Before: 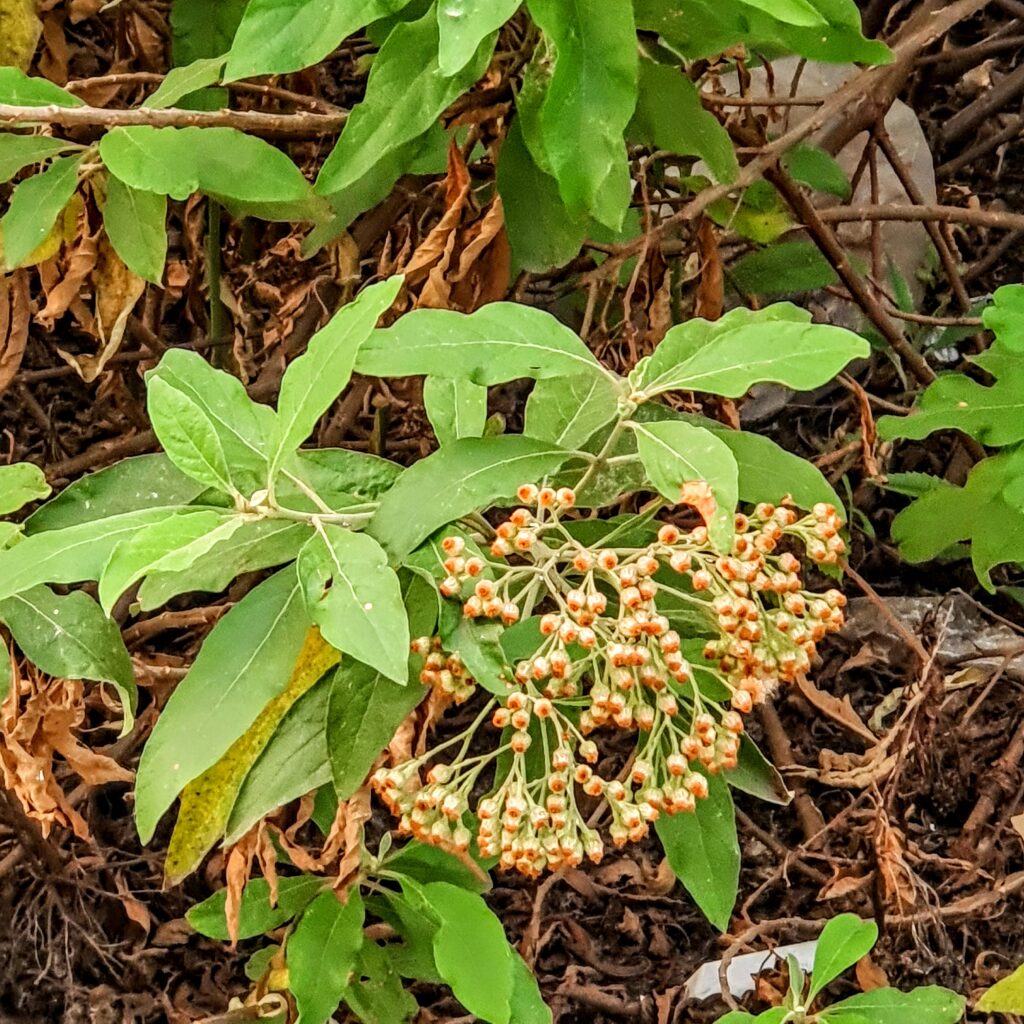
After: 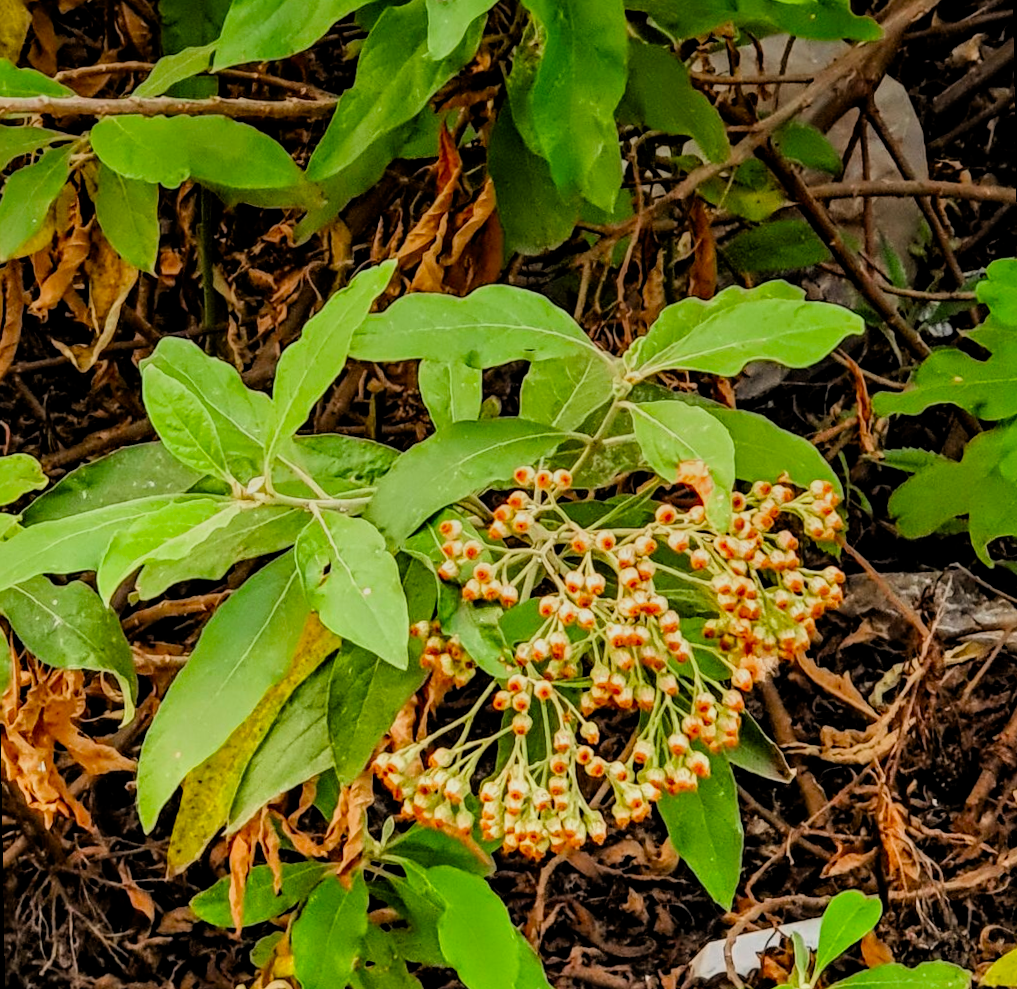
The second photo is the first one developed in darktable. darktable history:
rotate and perspective: rotation -1°, crop left 0.011, crop right 0.989, crop top 0.025, crop bottom 0.975
graduated density: on, module defaults
filmic rgb: black relative exposure -7.75 EV, white relative exposure 4.4 EV, threshold 3 EV, target black luminance 0%, hardness 3.76, latitude 50.51%, contrast 1.074, highlights saturation mix 10%, shadows ↔ highlights balance -0.22%, color science v4 (2020), enable highlight reconstruction true
